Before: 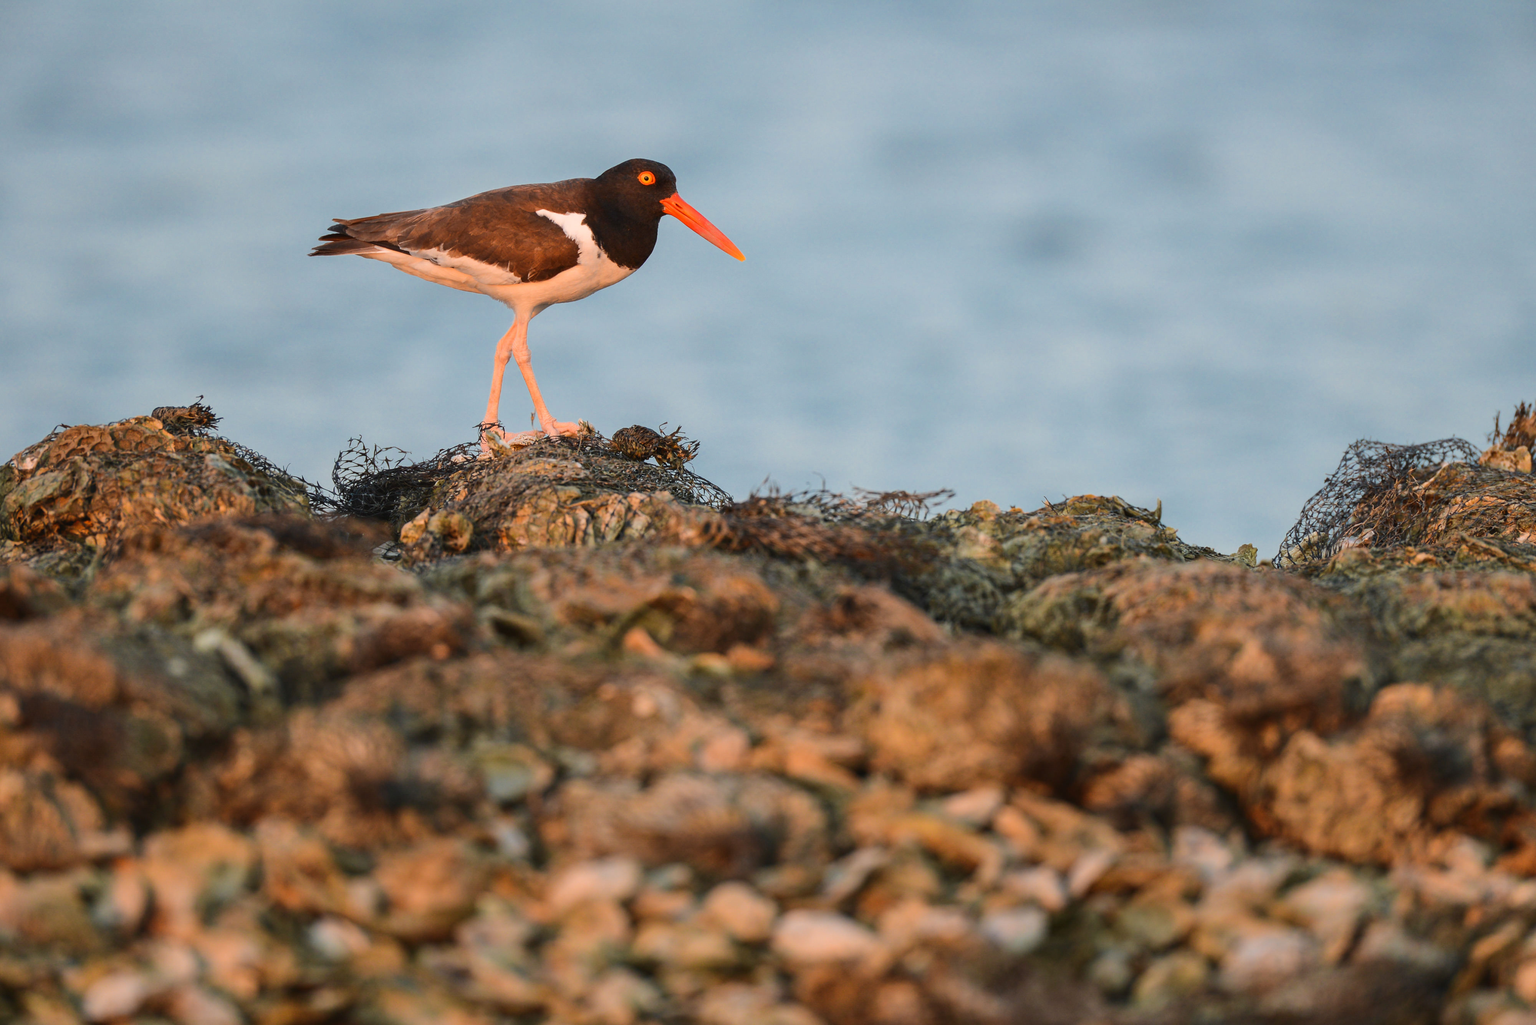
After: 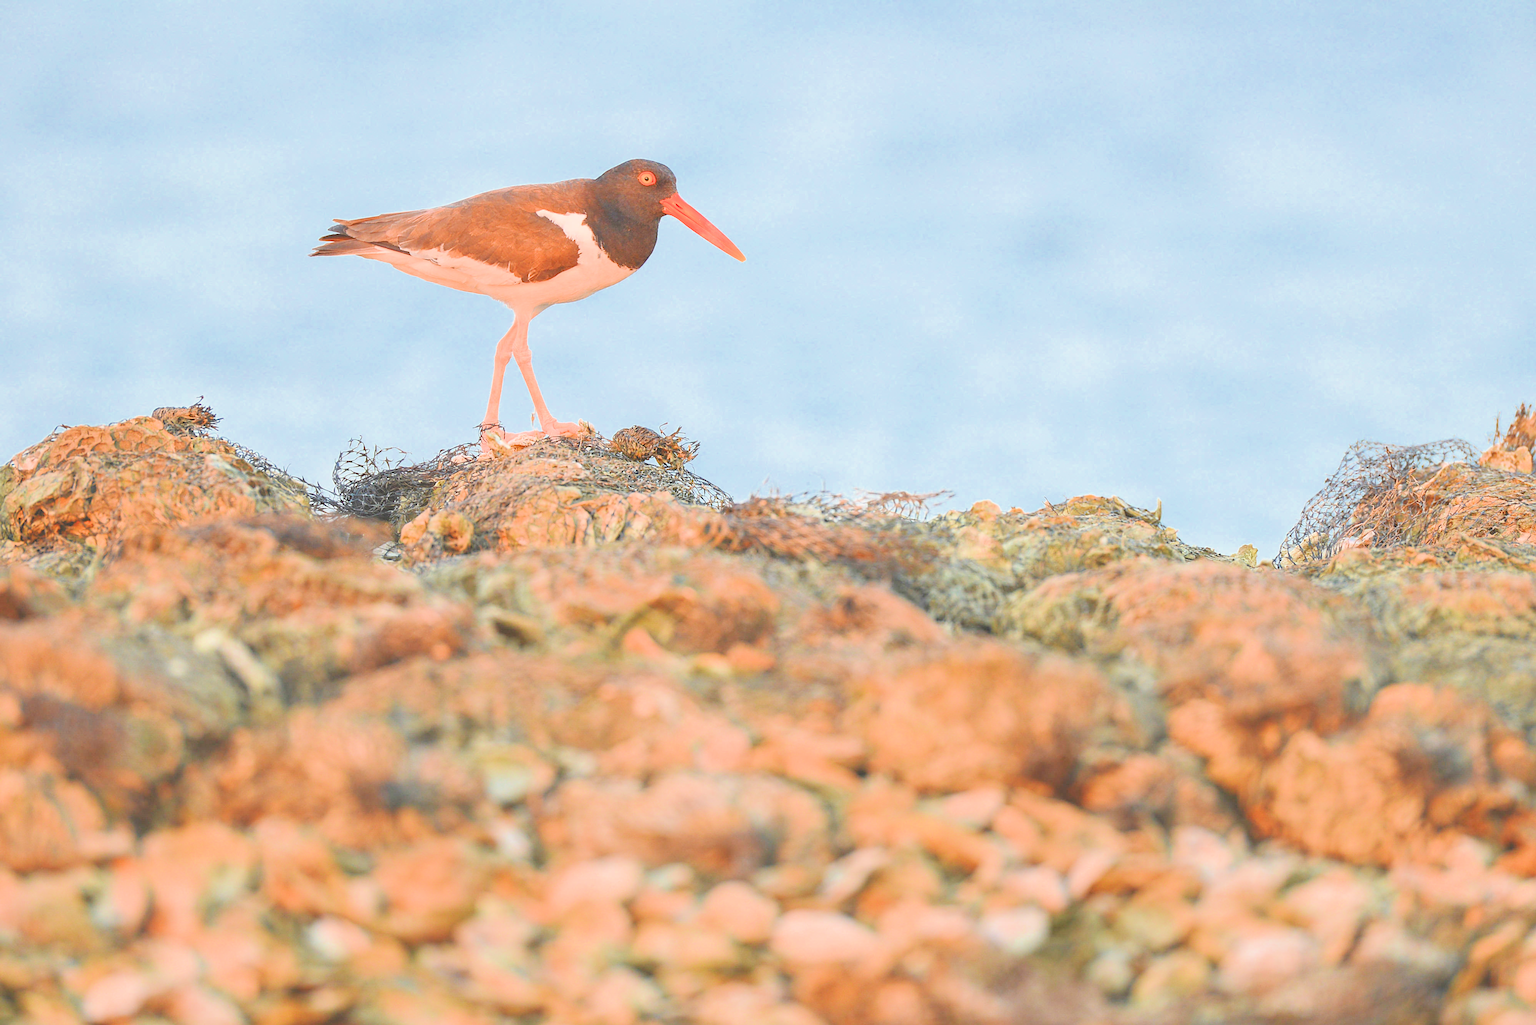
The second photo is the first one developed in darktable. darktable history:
filmic rgb: middle gray luminance 3.44%, black relative exposure -5.92 EV, white relative exposure 6.33 EV, threshold 6 EV, dynamic range scaling 22.4%, target black luminance 0%, hardness 2.33, latitude 45.85%, contrast 0.78, highlights saturation mix 100%, shadows ↔ highlights balance 0.033%, add noise in highlights 0, preserve chrominance max RGB, color science v3 (2019), use custom middle-gray values true, iterations of high-quality reconstruction 0, contrast in highlights soft, enable highlight reconstruction true
tone curve: curves: ch0 [(0, 0) (0.003, 0.023) (0.011, 0.033) (0.025, 0.057) (0.044, 0.099) (0.069, 0.132) (0.1, 0.155) (0.136, 0.179) (0.177, 0.213) (0.224, 0.255) (0.277, 0.299) (0.335, 0.347) (0.399, 0.407) (0.468, 0.473) (0.543, 0.546) (0.623, 0.619) (0.709, 0.698) (0.801, 0.775) (0.898, 0.871) (1, 1)], preserve colors none
exposure: black level correction 0, exposure 0.7 EV, compensate exposure bias true, compensate highlight preservation false
sharpen: on, module defaults
